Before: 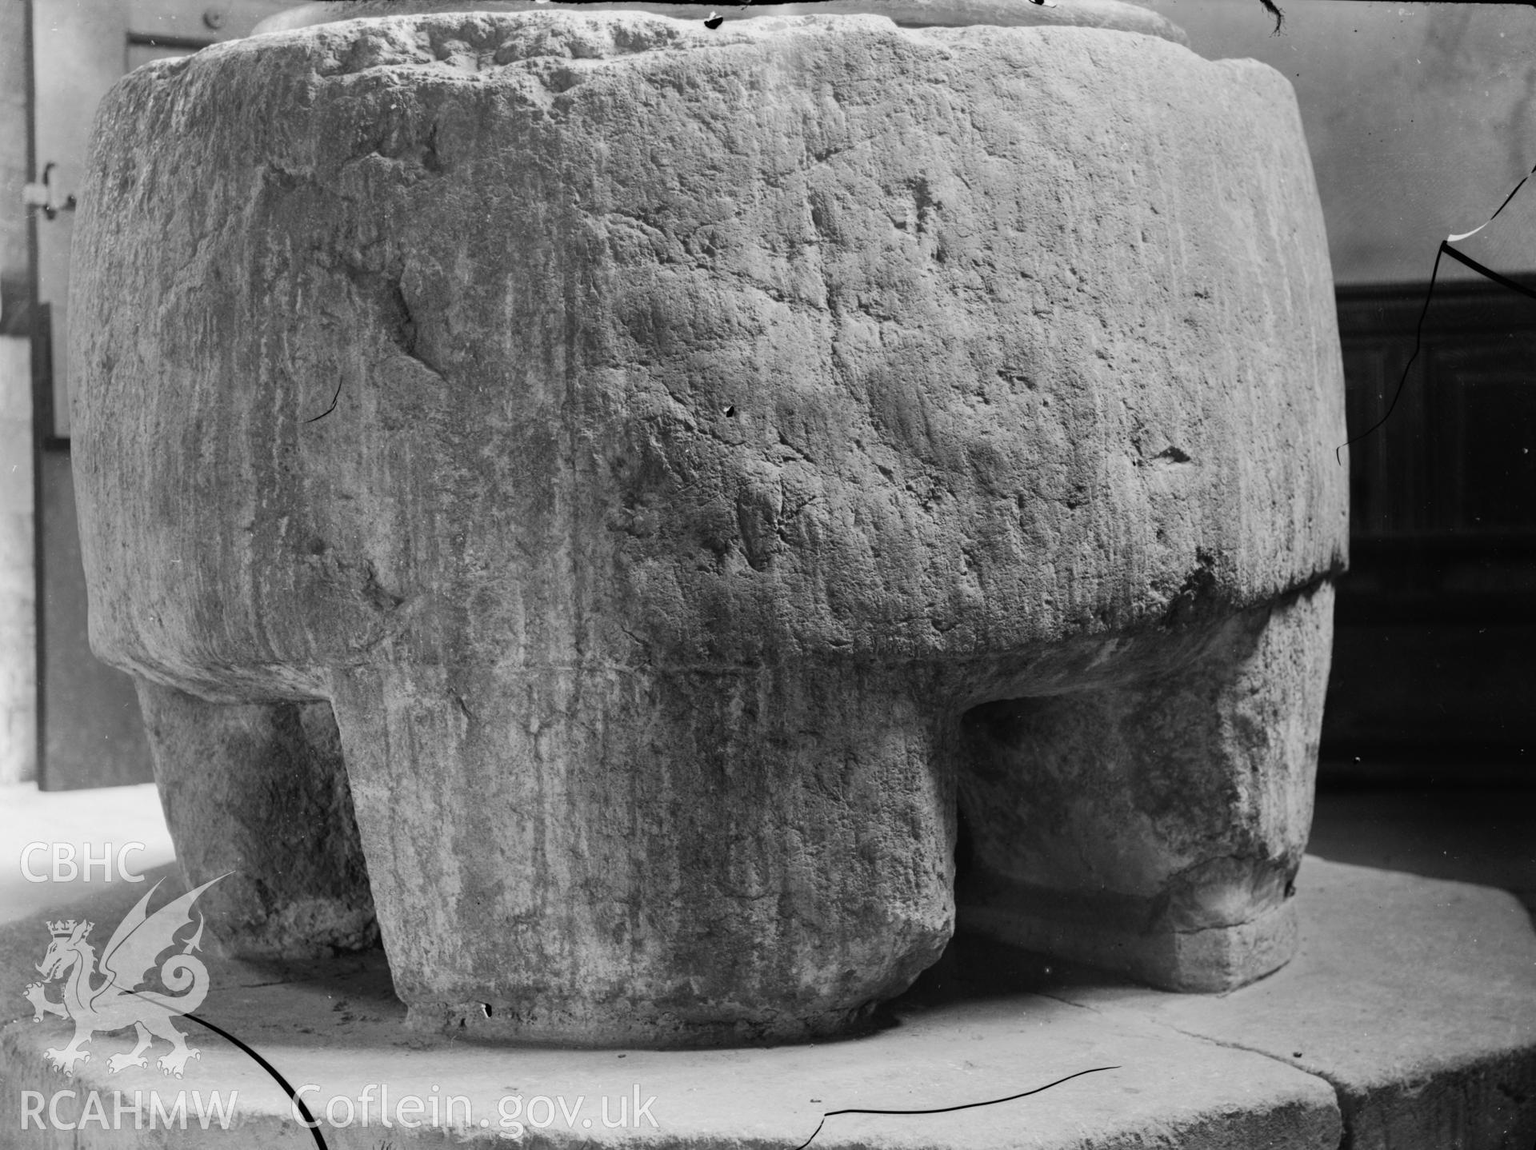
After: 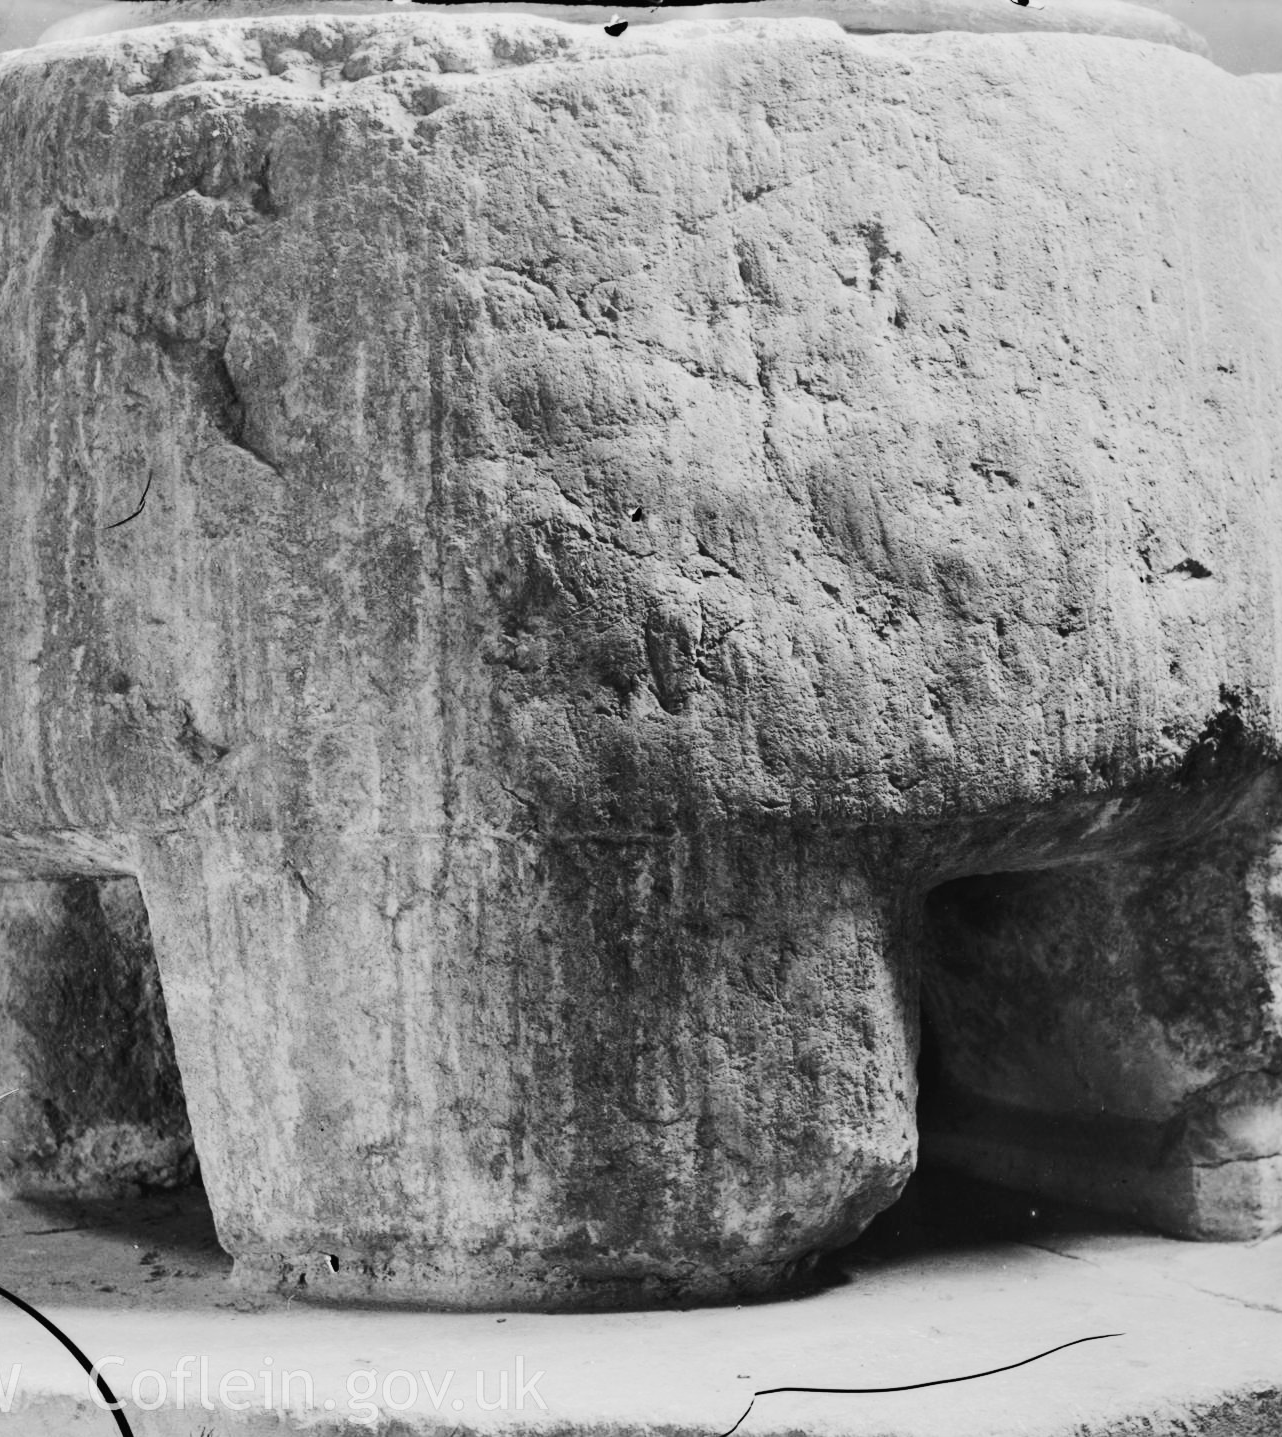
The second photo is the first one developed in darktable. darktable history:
tone curve: curves: ch0 [(0, 0.011) (0.104, 0.085) (0.236, 0.234) (0.398, 0.507) (0.472, 0.62) (0.641, 0.773) (0.835, 0.883) (1, 0.961)]; ch1 [(0, 0) (0.353, 0.344) (0.43, 0.401) (0.479, 0.476) (0.502, 0.504) (0.54, 0.542) (0.602, 0.613) (0.638, 0.668) (0.693, 0.727) (1, 1)]; ch2 [(0, 0) (0.34, 0.314) (0.434, 0.43) (0.5, 0.506) (0.528, 0.534) (0.55, 0.567) (0.595, 0.613) (0.644, 0.729) (1, 1)], color space Lab, linked channels, preserve colors none
crop and rotate: left 14.418%, right 18.783%
